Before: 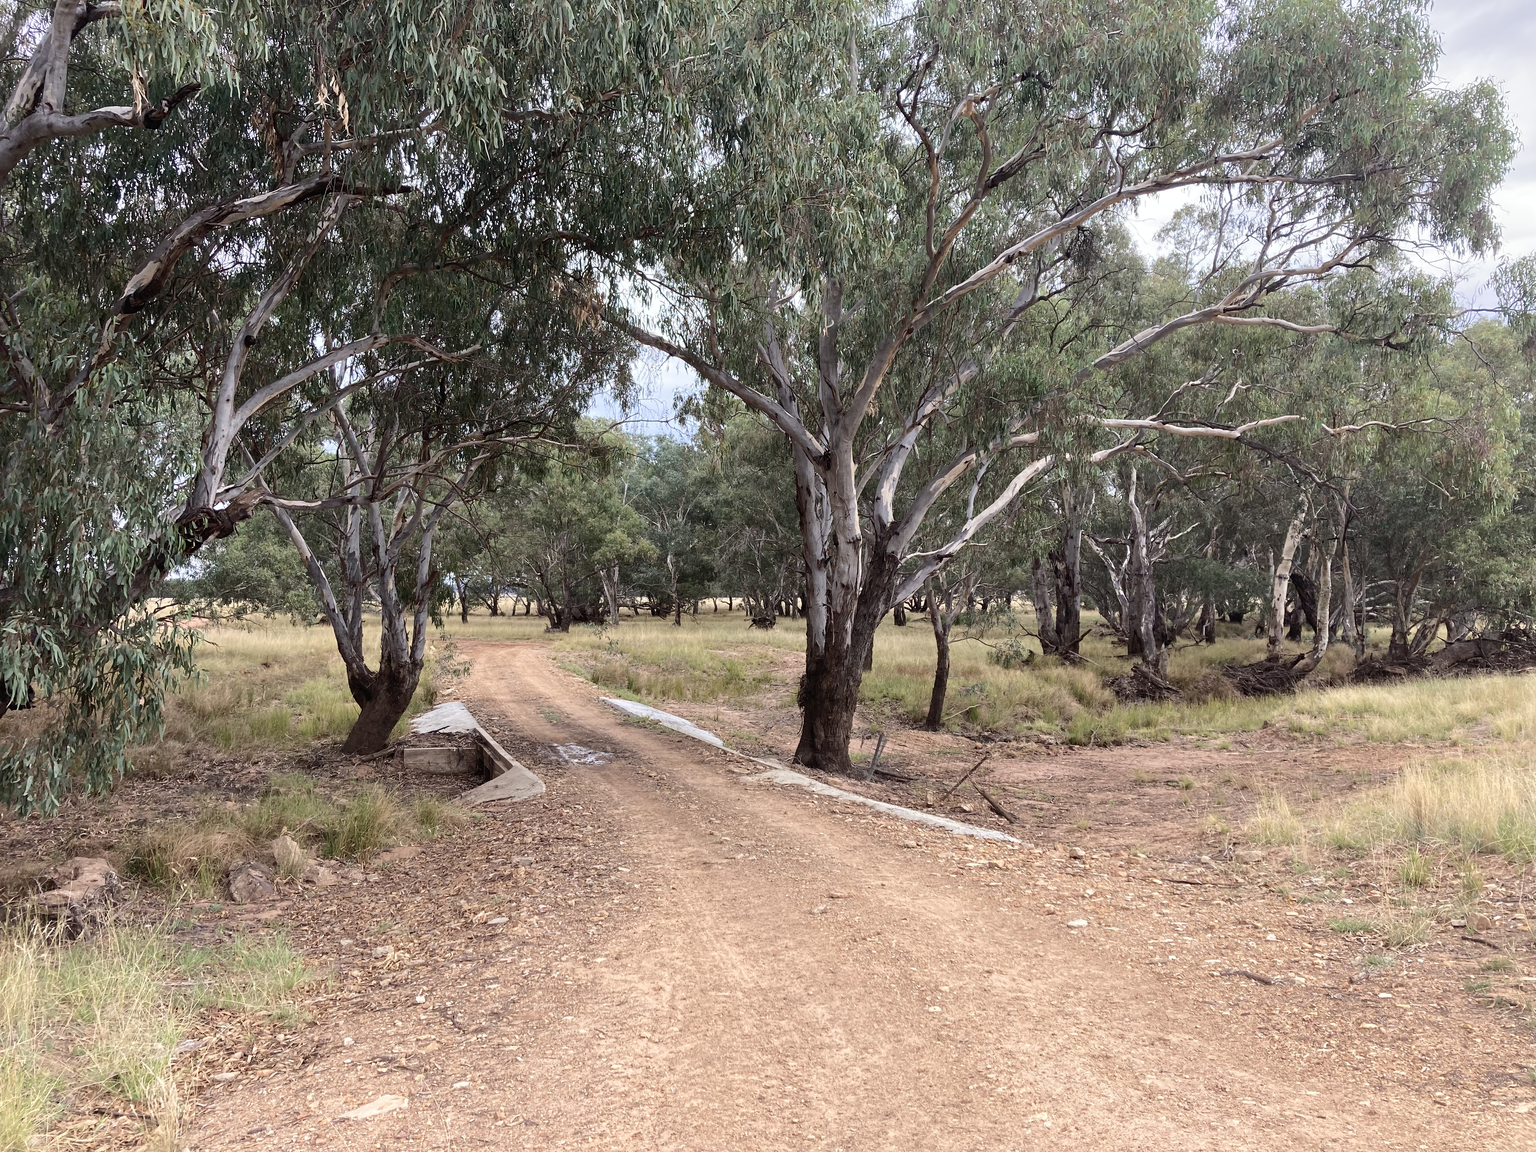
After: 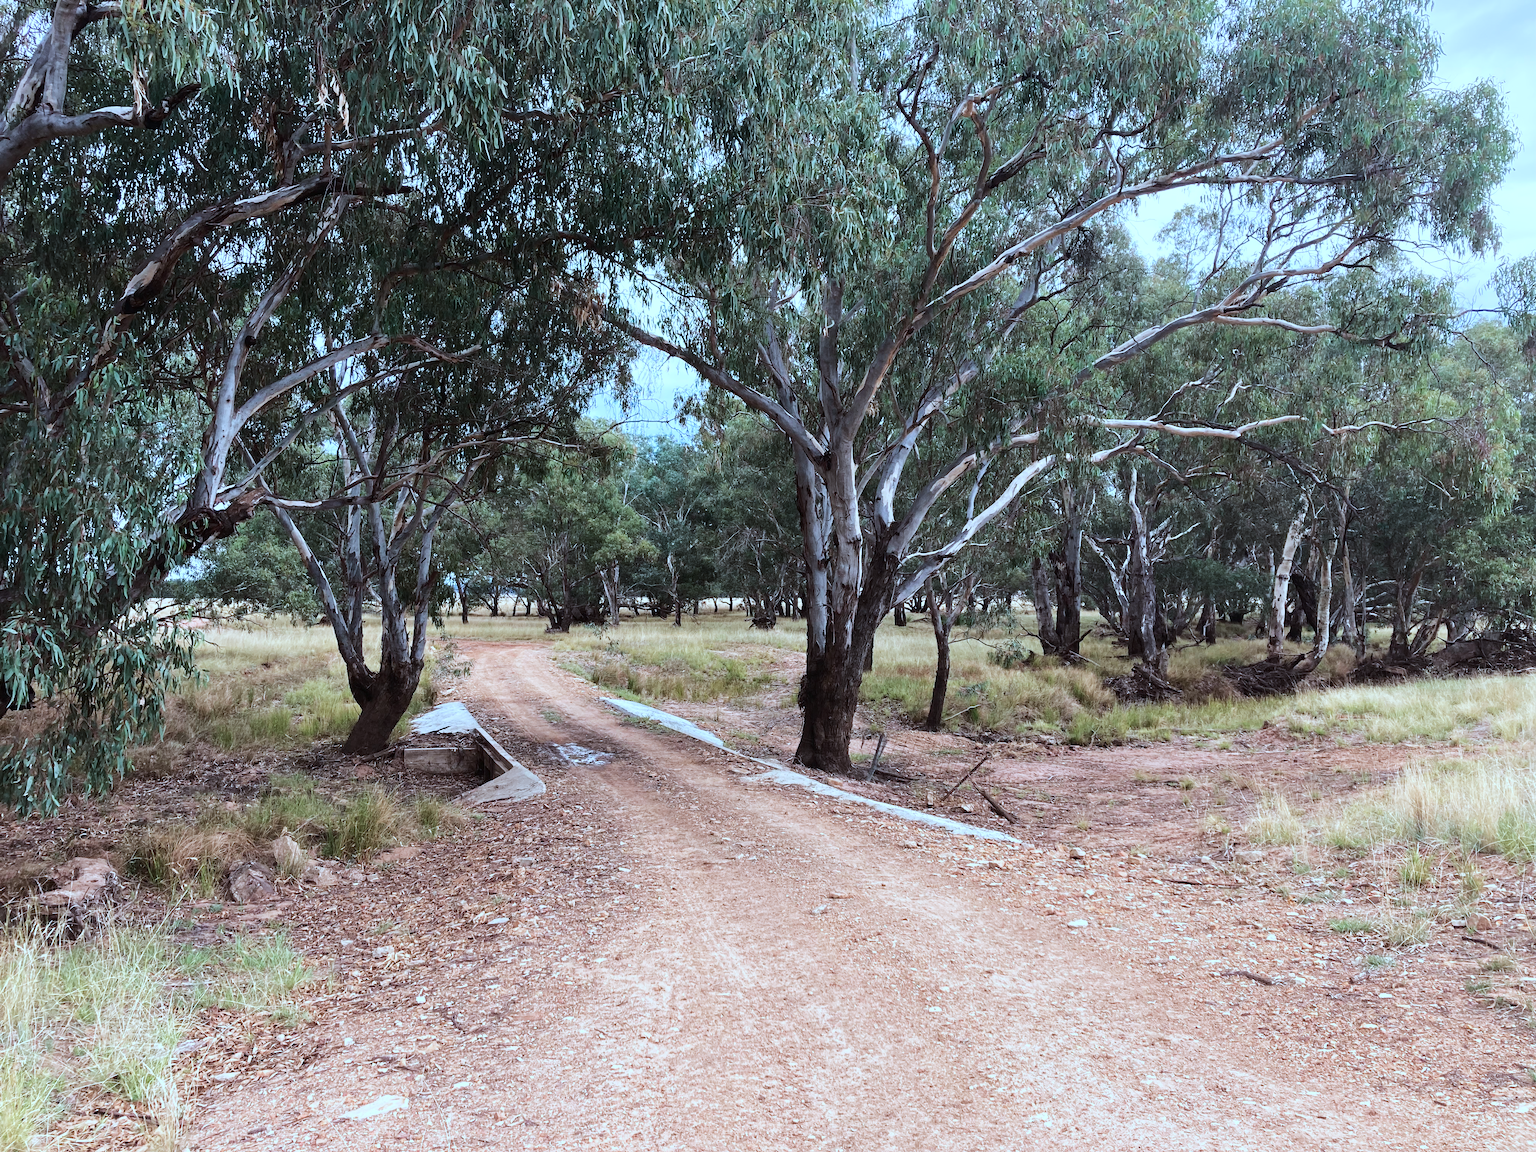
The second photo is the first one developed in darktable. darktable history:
tone curve: curves: ch0 [(0, 0) (0.003, 0.003) (0.011, 0.012) (0.025, 0.024) (0.044, 0.039) (0.069, 0.052) (0.1, 0.072) (0.136, 0.097) (0.177, 0.128) (0.224, 0.168) (0.277, 0.217) (0.335, 0.276) (0.399, 0.345) (0.468, 0.429) (0.543, 0.524) (0.623, 0.628) (0.709, 0.732) (0.801, 0.829) (0.898, 0.919) (1, 1)], preserve colors none
color correction: highlights a* -9.35, highlights b* -23.15
